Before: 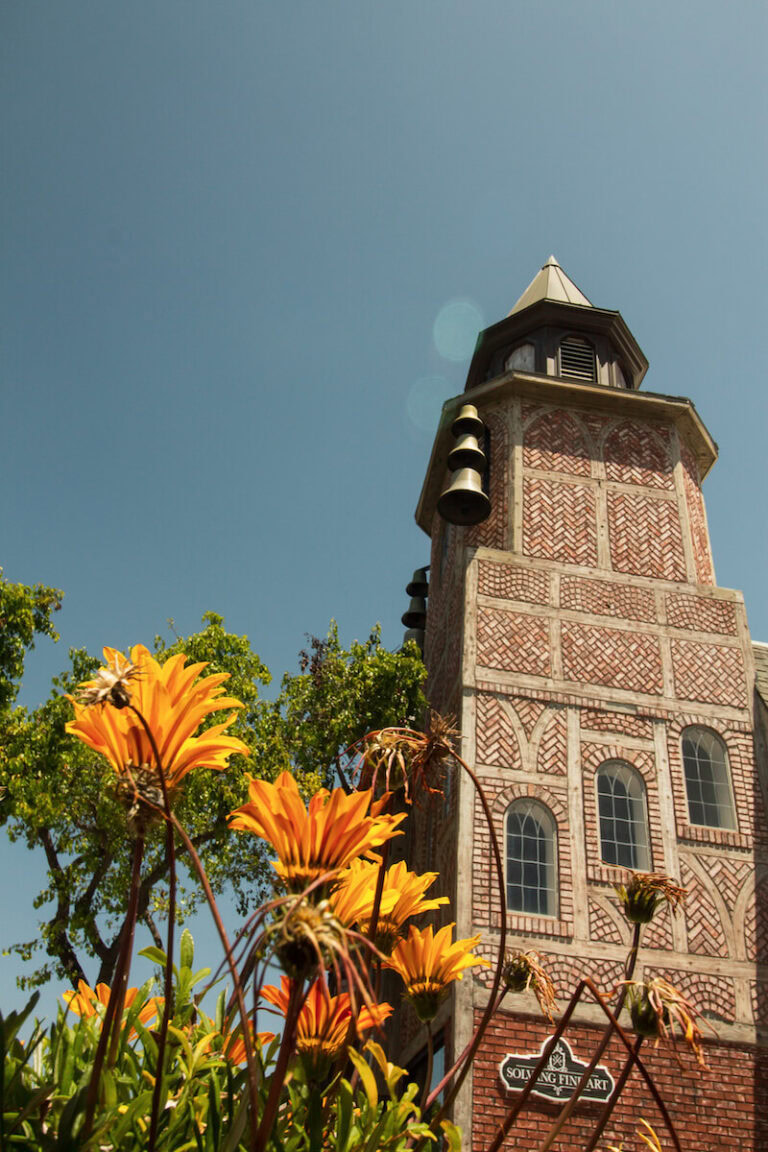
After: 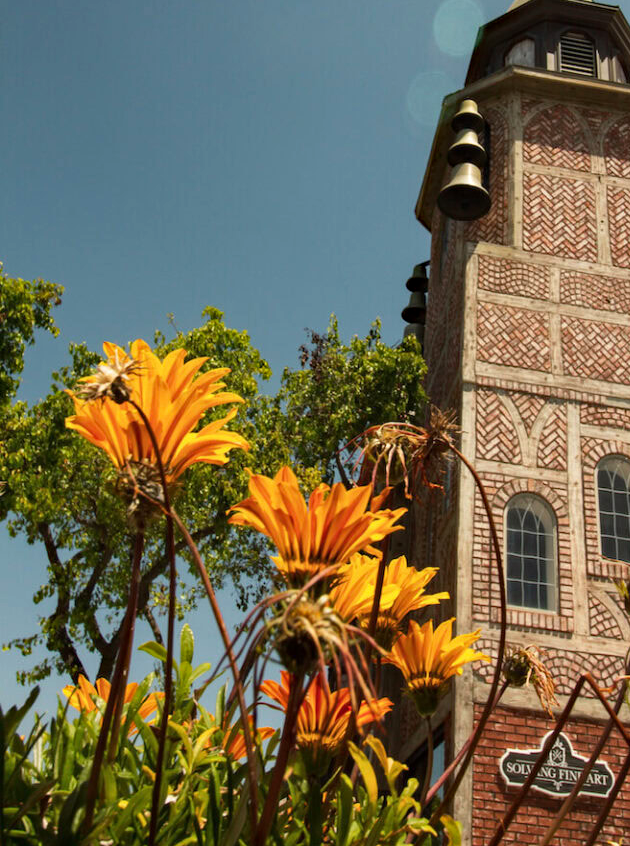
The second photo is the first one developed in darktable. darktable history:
crop: top 26.531%, right 17.959%
haze removal: compatibility mode true, adaptive false
